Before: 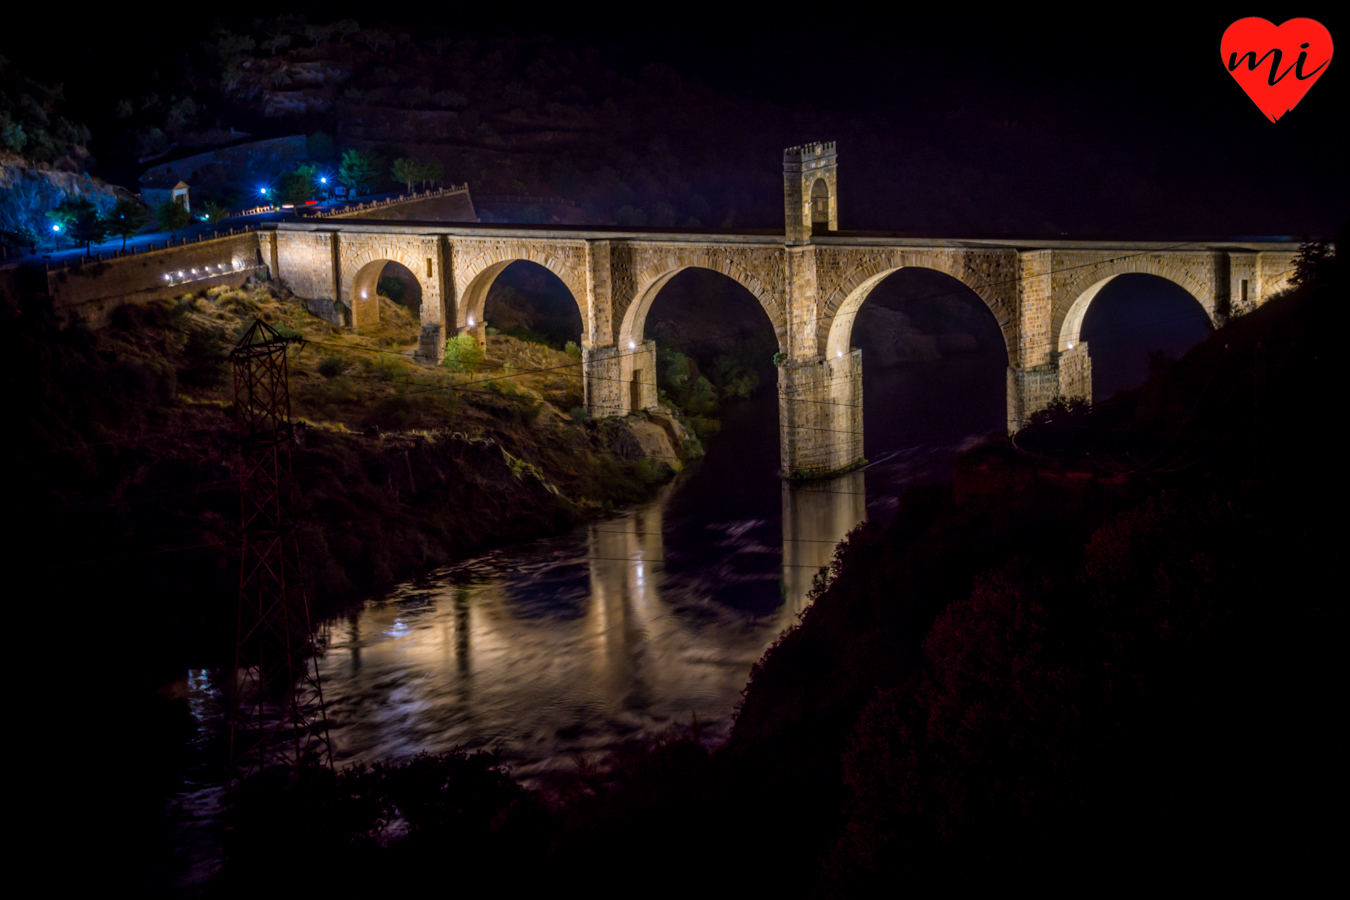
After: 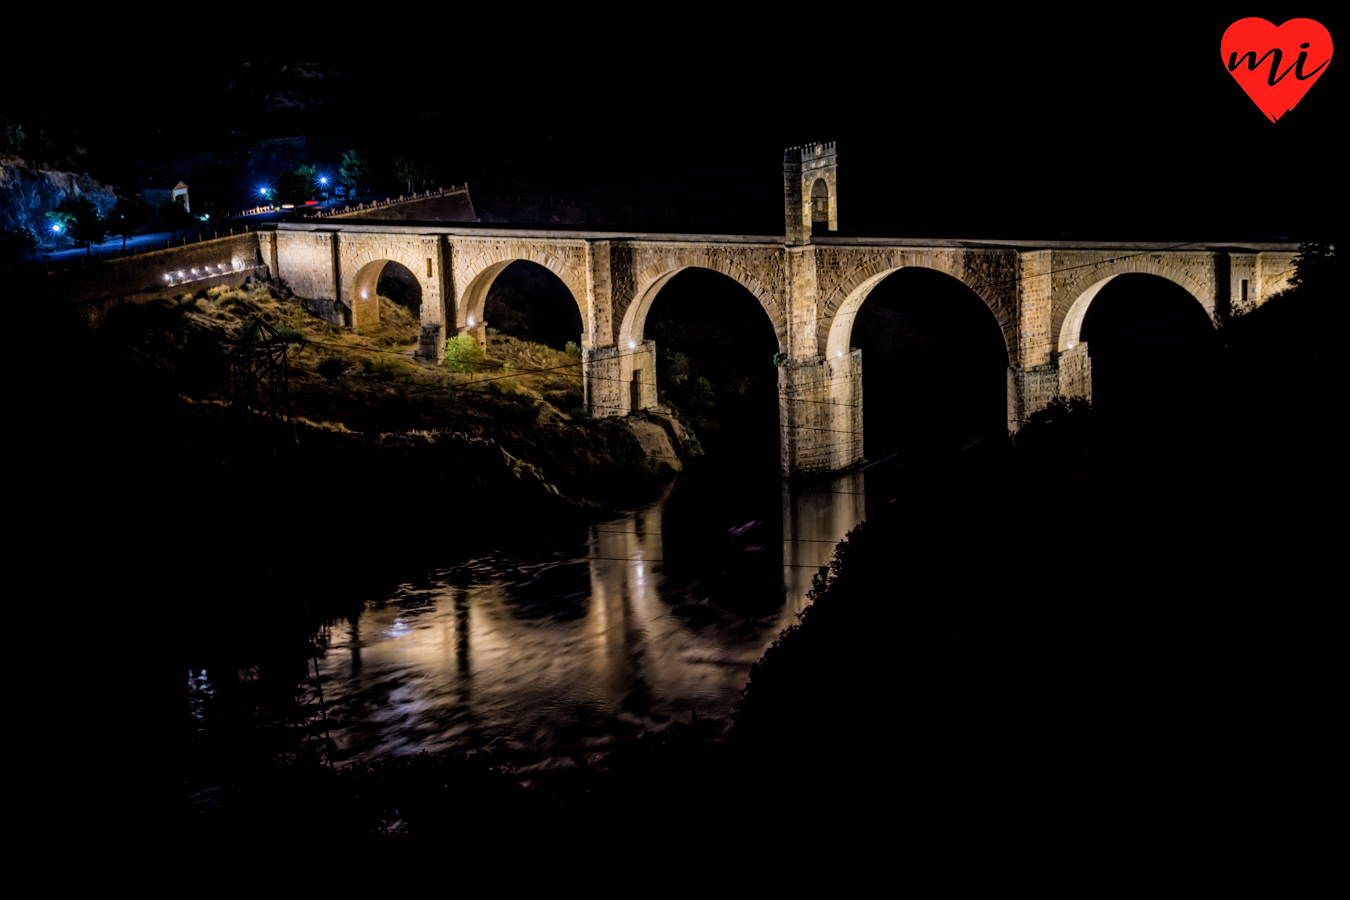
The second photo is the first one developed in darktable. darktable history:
white balance: emerald 1
filmic rgb: black relative exposure -5 EV, white relative exposure 3.5 EV, hardness 3.19, contrast 1.2, highlights saturation mix -50%
exposure: exposure 0.207 EV, compensate highlight preservation false
contrast equalizer: y [[0.5 ×4, 0.525, 0.667], [0.5 ×6], [0.5 ×6], [0 ×4, 0.042, 0], [0, 0, 0.004, 0.1, 0.191, 0.131]]
